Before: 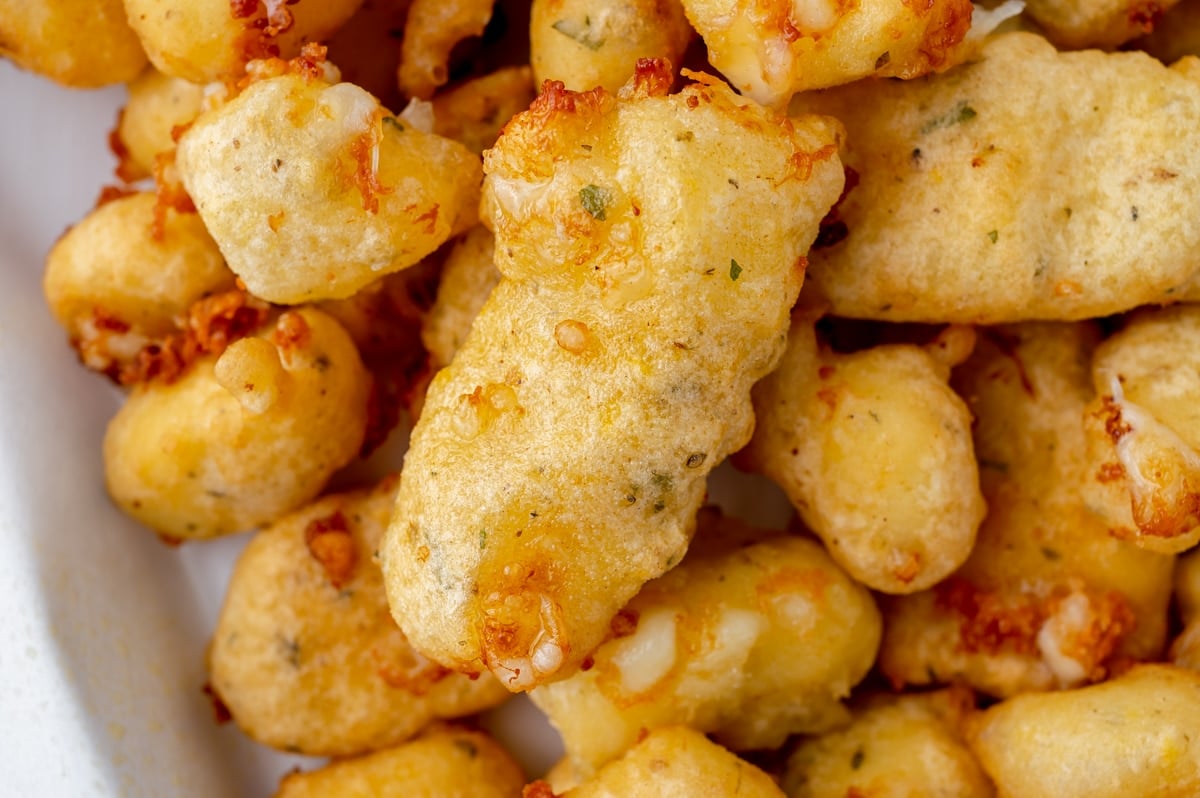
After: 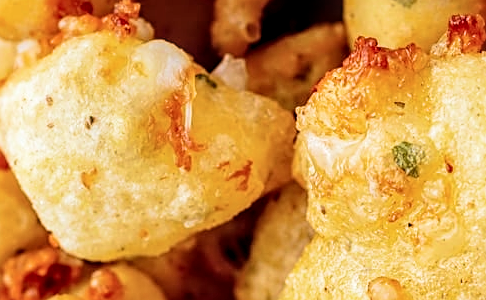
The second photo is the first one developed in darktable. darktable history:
crop: left 15.607%, top 5.451%, right 43.818%, bottom 56.93%
local contrast: detail 130%
exposure: exposure 0.402 EV, compensate highlight preservation false
color calibration: x 0.37, y 0.377, temperature 4294.32 K
sharpen: on, module defaults
filmic rgb: middle gray luminance 12.92%, black relative exposure -10.09 EV, white relative exposure 3.47 EV, target black luminance 0%, hardness 5.77, latitude 44.74%, contrast 1.229, highlights saturation mix 5.57%, shadows ↔ highlights balance 26.65%, iterations of high-quality reconstruction 0
velvia: strength 39.66%
